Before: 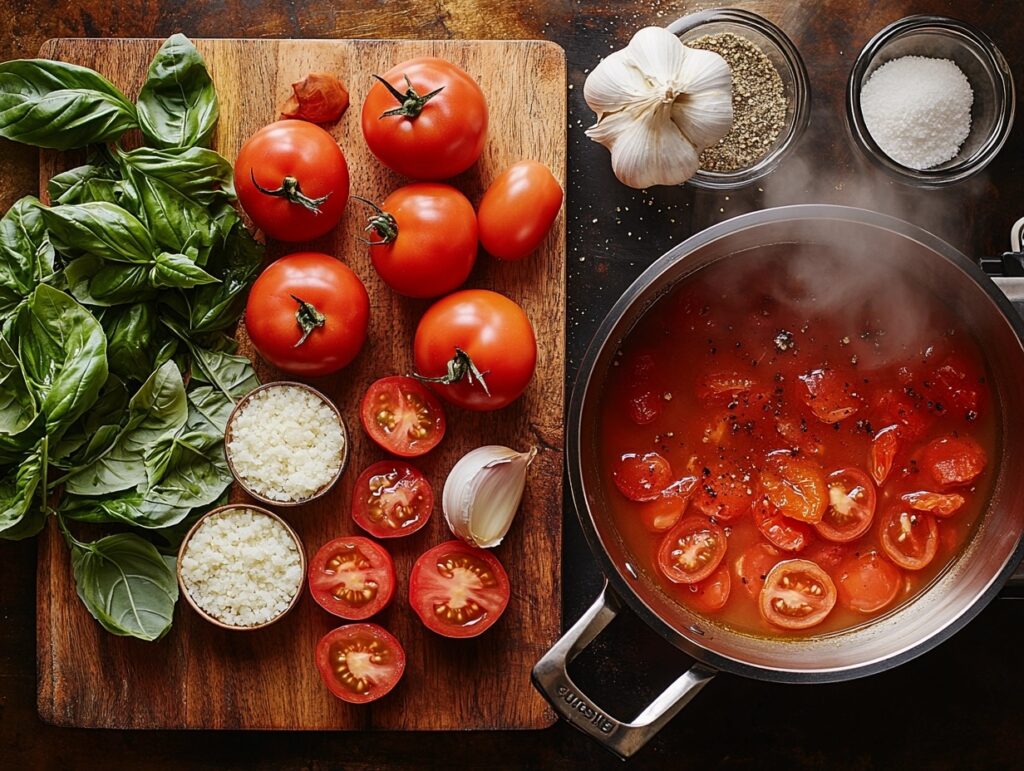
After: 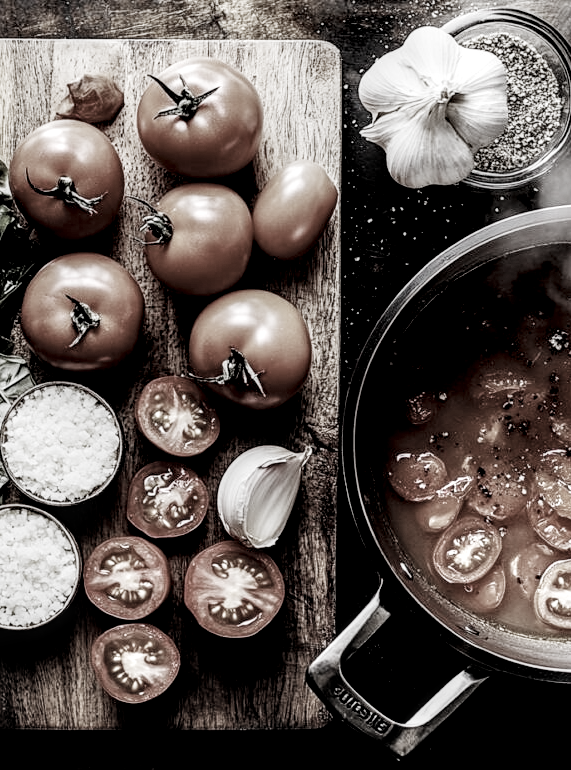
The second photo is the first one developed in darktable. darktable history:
filmic rgb: black relative exposure -5.07 EV, white relative exposure 3.99 EV, hardness 2.89, contrast 1.299, highlights saturation mix -29.63%, preserve chrominance no, color science v5 (2021), contrast in shadows safe, contrast in highlights safe
color zones: curves: ch1 [(0, 0.34) (0.143, 0.164) (0.286, 0.152) (0.429, 0.176) (0.571, 0.173) (0.714, 0.188) (0.857, 0.199) (1, 0.34)]
crop: left 22.012%, right 22.135%, bottom 0.005%
tone equalizer: -8 EV -0.782 EV, -7 EV -0.676 EV, -6 EV -0.636 EV, -5 EV -0.375 EV, -3 EV 0.374 EV, -2 EV 0.6 EV, -1 EV 0.683 EV, +0 EV 0.757 EV
local contrast: highlights 60%, shadows 62%, detail 160%
